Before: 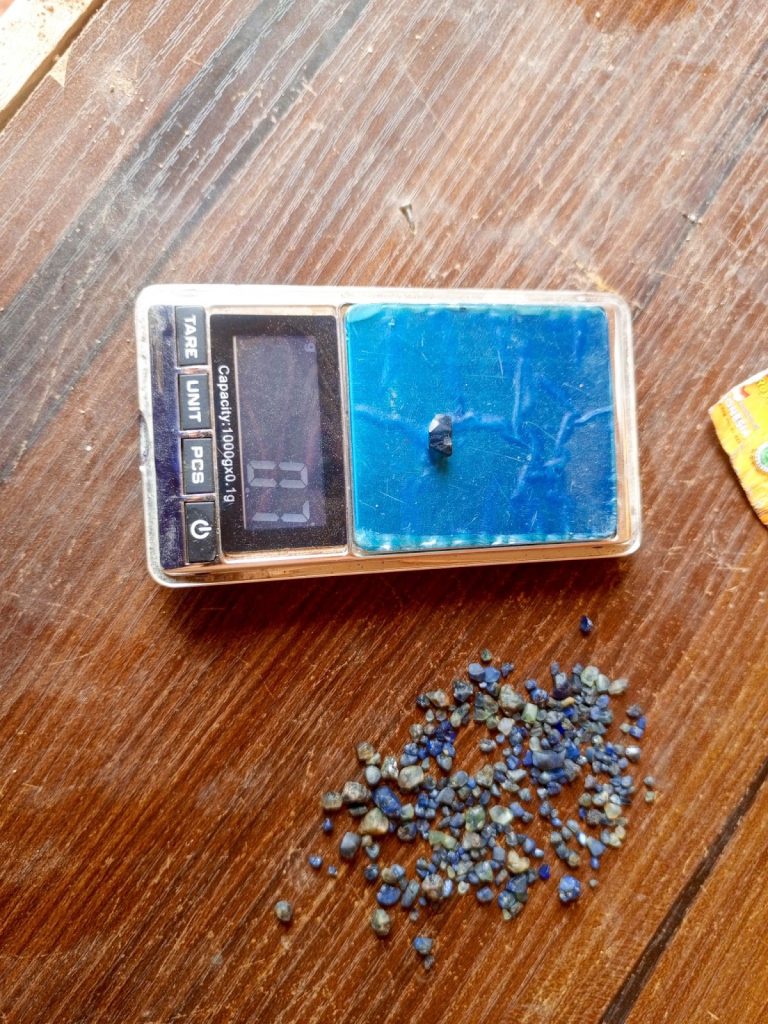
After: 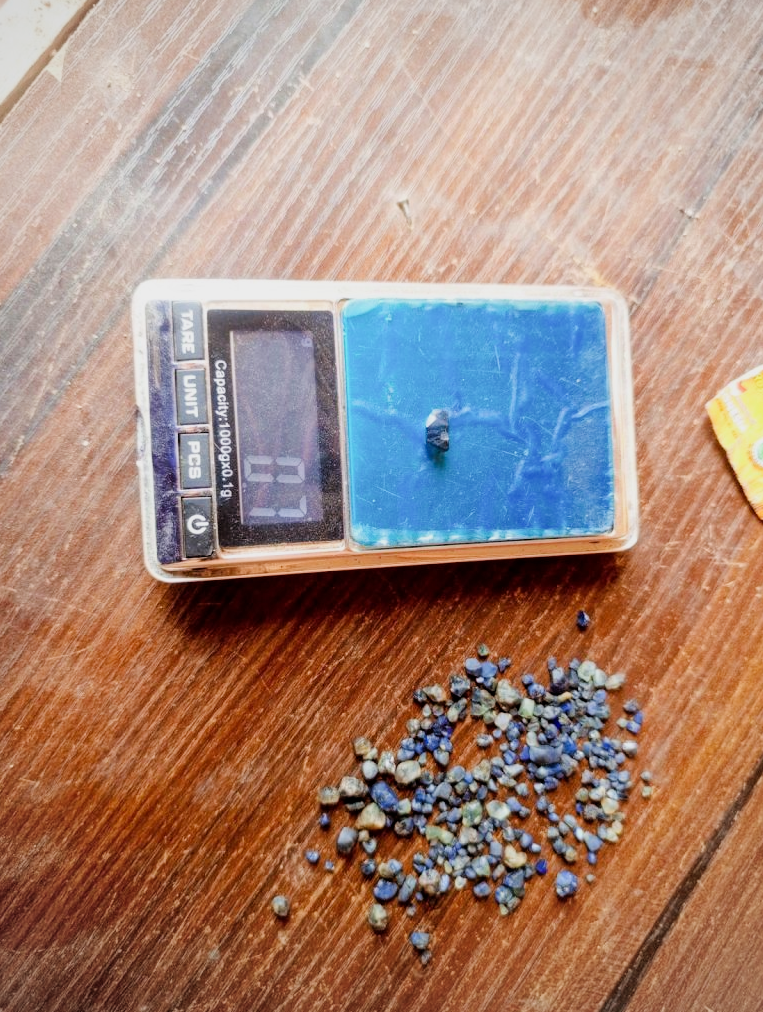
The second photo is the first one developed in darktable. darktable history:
filmic rgb: black relative exposure -7.65 EV, white relative exposure 4.56 EV, hardness 3.61
vignetting: brightness -0.218
tone equalizer: -8 EV -0.737 EV, -7 EV -0.723 EV, -6 EV -0.601 EV, -5 EV -0.362 EV, -3 EV 0.402 EV, -2 EV 0.6 EV, -1 EV 0.692 EV, +0 EV 0.777 EV
crop: left 0.436%, top 0.543%, right 0.135%, bottom 0.601%
